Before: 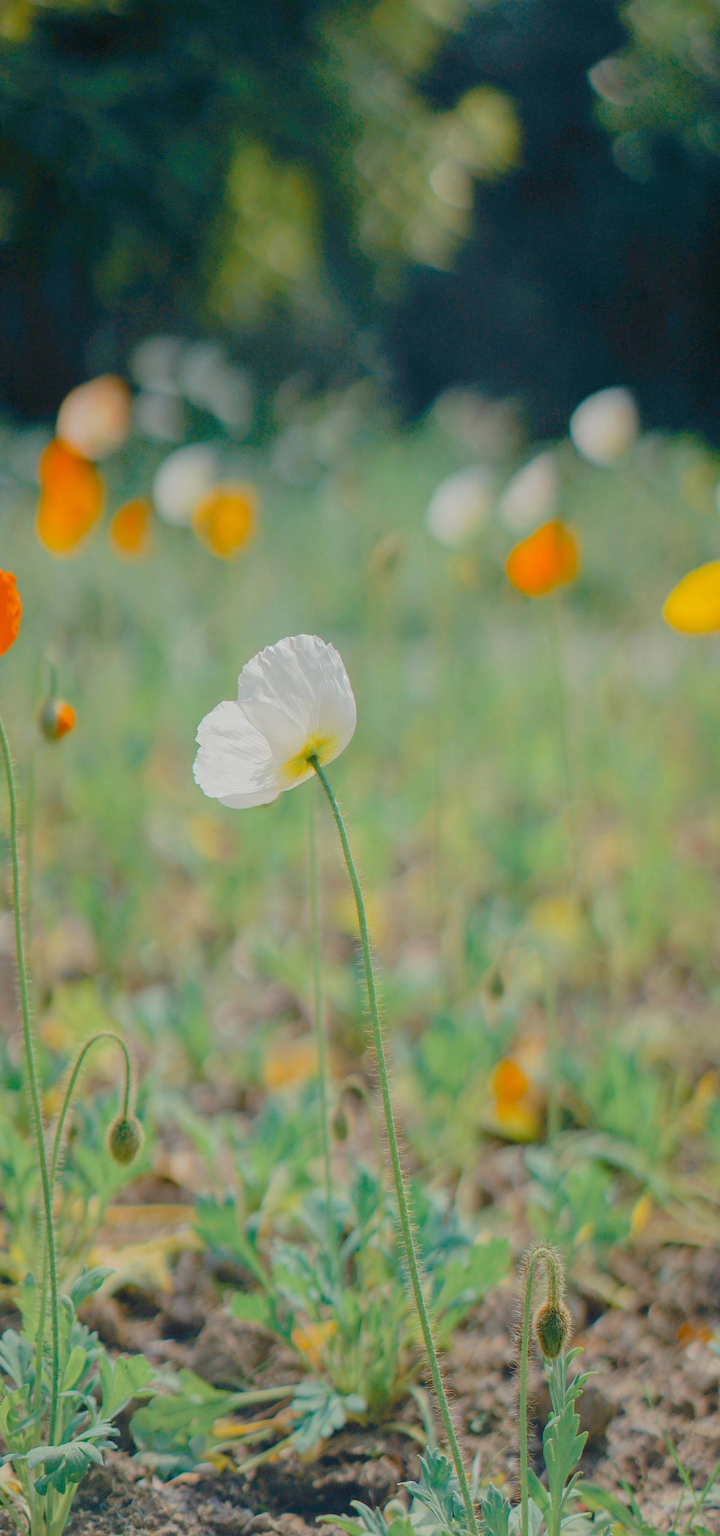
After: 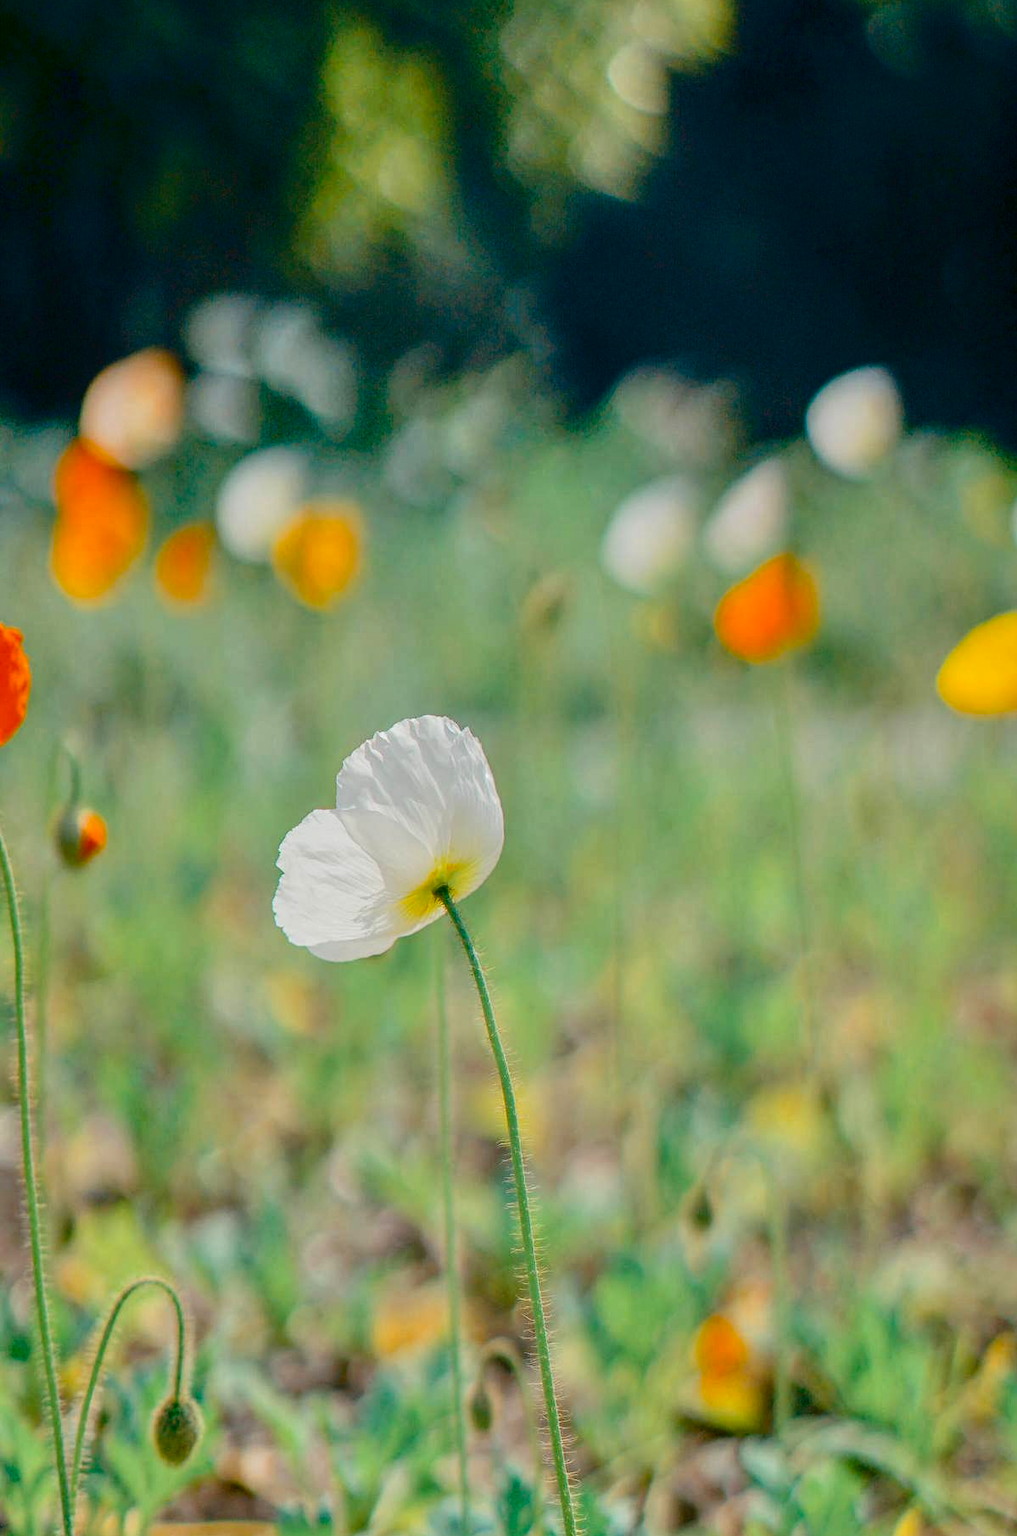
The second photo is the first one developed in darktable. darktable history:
exposure: exposure -0.217 EV, compensate highlight preservation false
local contrast: on, module defaults
crop and rotate: top 8.377%, bottom 20.847%
tone equalizer: -8 EV 0.014 EV, -7 EV -0.024 EV, -6 EV 0.009 EV, -5 EV 0.028 EV, -4 EV 0.295 EV, -3 EV 0.654 EV, -2 EV 0.566 EV, -1 EV 0.185 EV, +0 EV 0.032 EV
contrast brightness saturation: contrast 0.207, brightness -0.104, saturation 0.209
